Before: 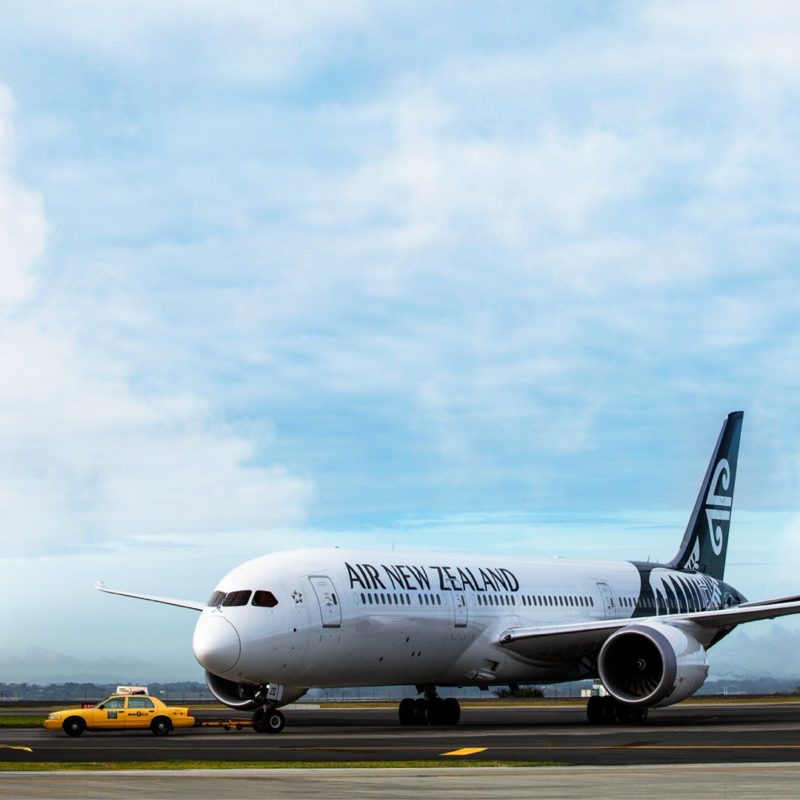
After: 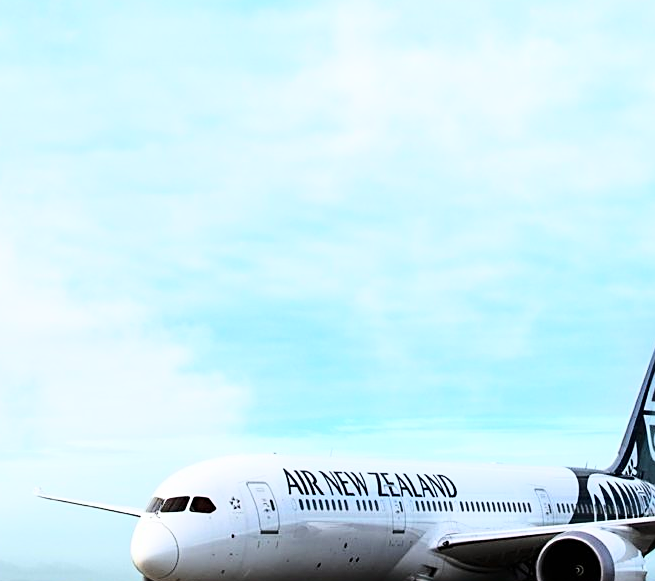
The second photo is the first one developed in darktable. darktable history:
crop: left 7.84%, top 11.861%, right 10.162%, bottom 15.469%
sharpen: on, module defaults
base curve: curves: ch0 [(0, 0) (0.028, 0.03) (0.121, 0.232) (0.46, 0.748) (0.859, 0.968) (1, 1)]
